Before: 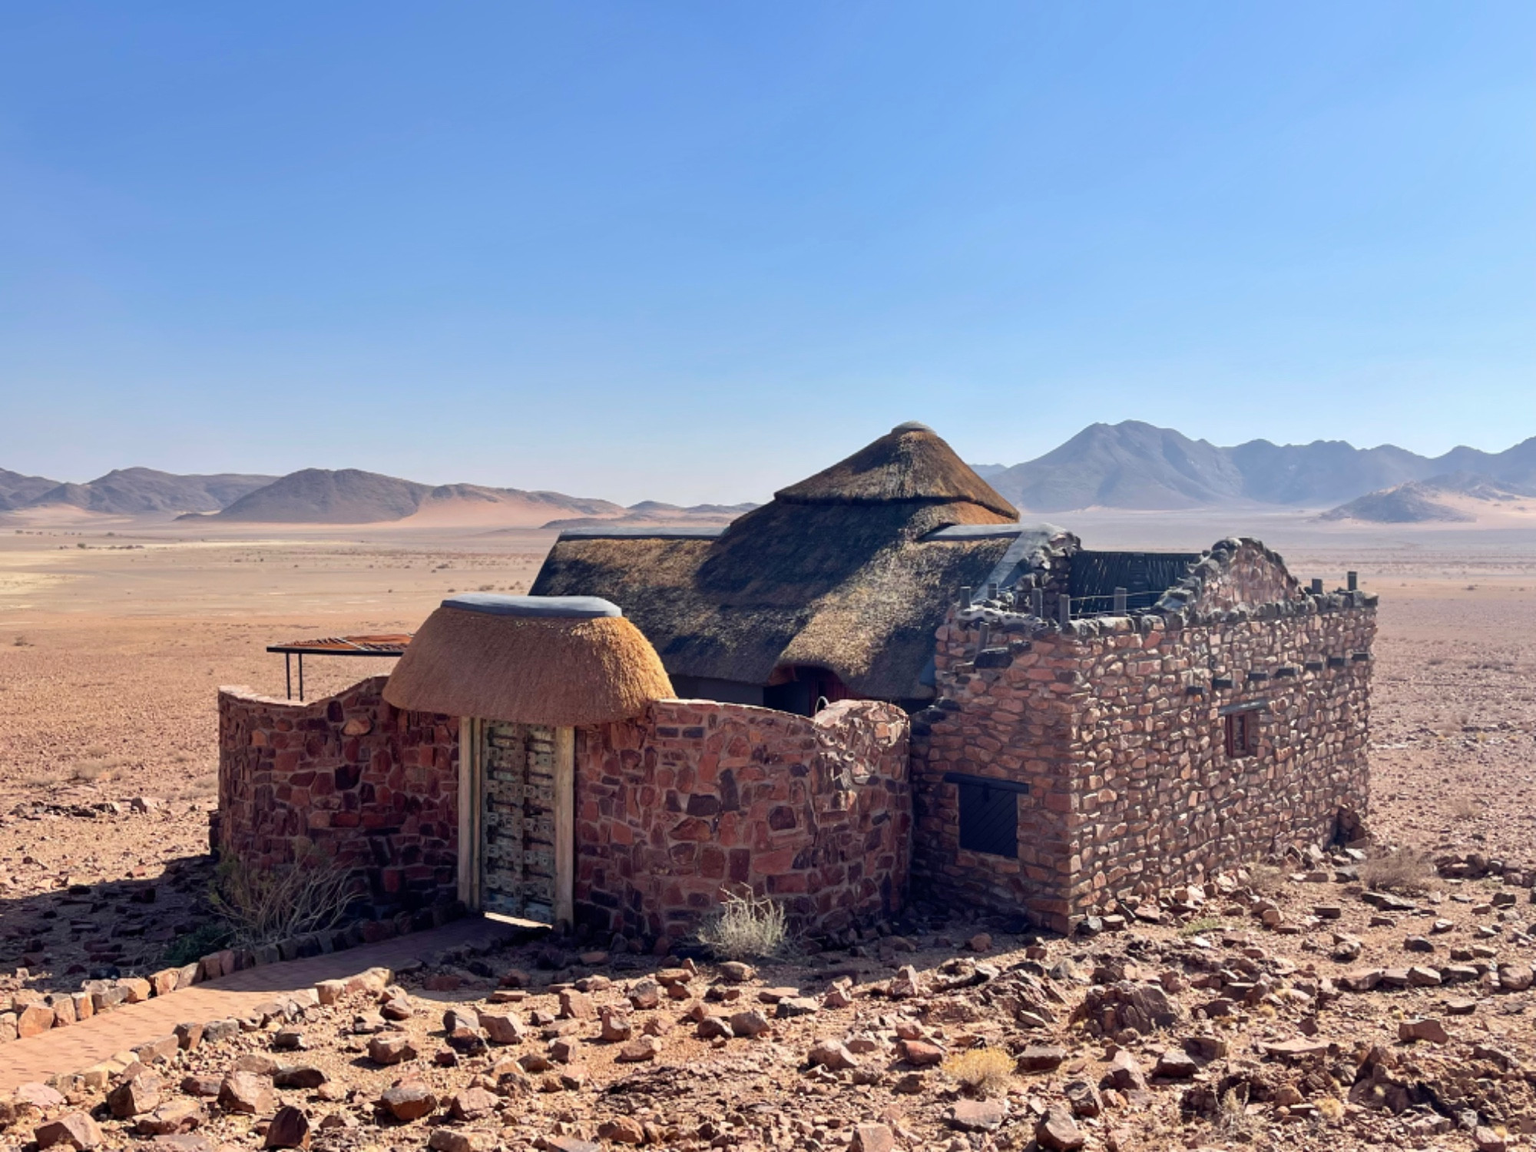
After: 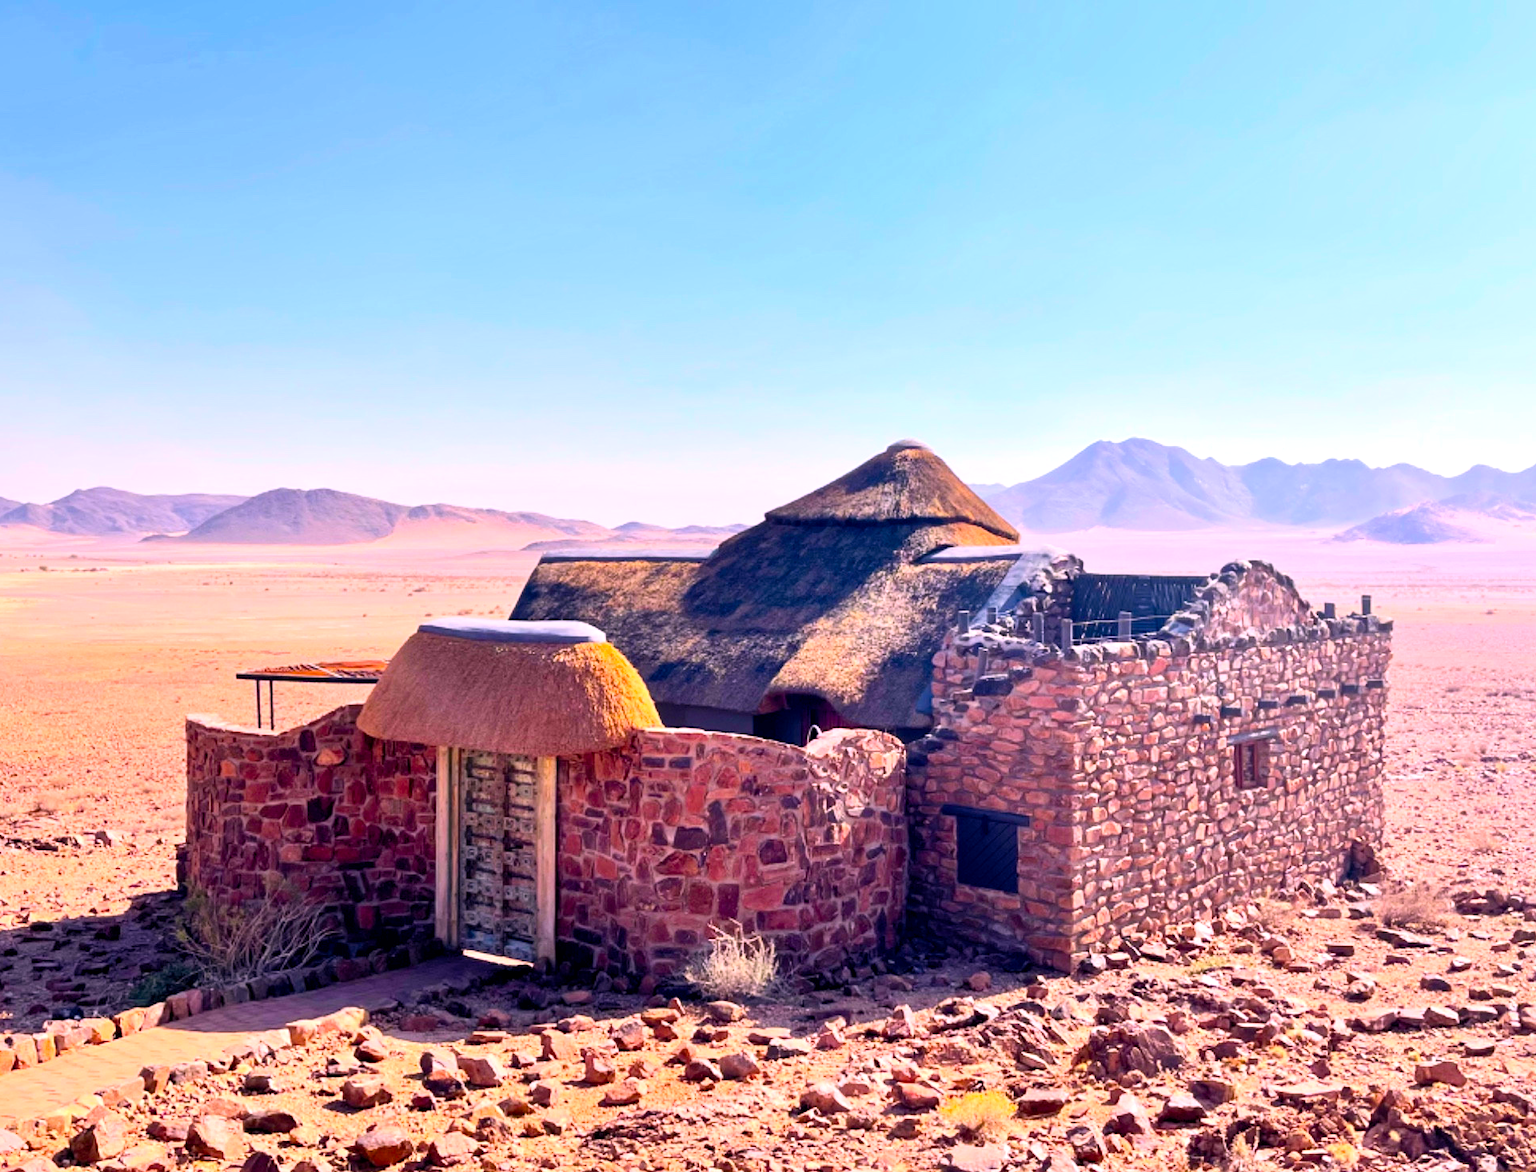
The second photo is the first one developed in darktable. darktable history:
contrast brightness saturation: contrast 0.203, brightness 0.16, saturation 0.22
local contrast: mode bilateral grid, contrast 20, coarseness 50, detail 120%, midtone range 0.2
crop and rotate: left 2.603%, right 1.32%, bottom 2.14%
color calibration: output R [1.063, -0.012, -0.003, 0], output B [-0.079, 0.047, 1, 0], illuminant as shot in camera, x 0.358, y 0.373, temperature 4628.91 K
exposure: black level correction 0.001, exposure 0.499 EV, compensate highlight preservation false
tone equalizer: on, module defaults
color balance rgb: shadows lift › hue 87.55°, perceptual saturation grading › global saturation 38.82%
